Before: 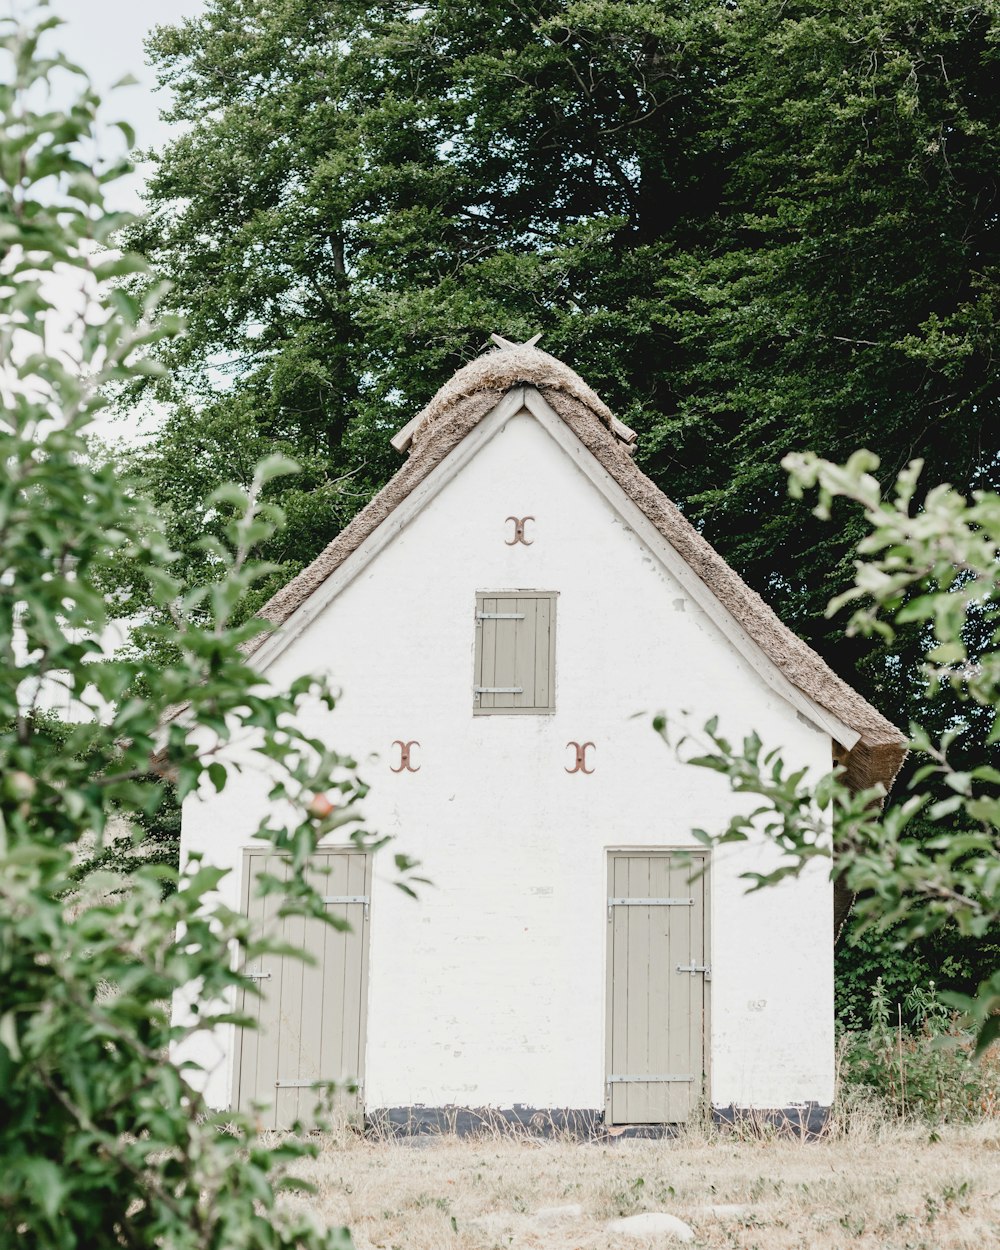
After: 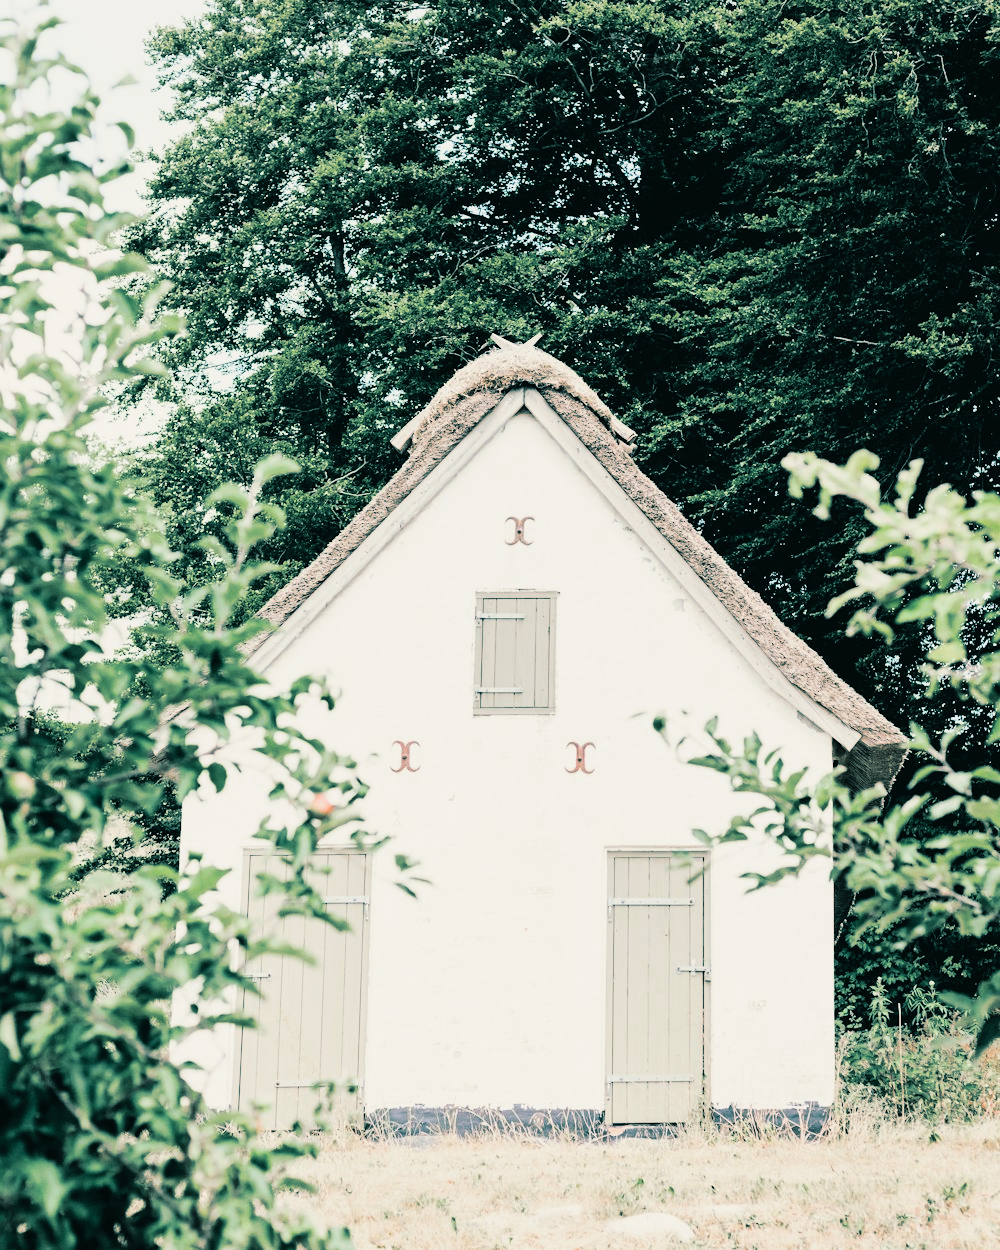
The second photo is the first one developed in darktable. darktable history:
filmic rgb: hardness 4.17
tone equalizer: -8 EV -0.417 EV, -7 EV -0.389 EV, -6 EV -0.333 EV, -5 EV -0.222 EV, -3 EV 0.222 EV, -2 EV 0.333 EV, -1 EV 0.389 EV, +0 EV 0.417 EV, edges refinement/feathering 500, mask exposure compensation -1.57 EV, preserve details no
contrast brightness saturation: contrast 0.2, brightness 0.16, saturation 0.22
split-toning: shadows › hue 186.43°, highlights › hue 49.29°, compress 30.29%
